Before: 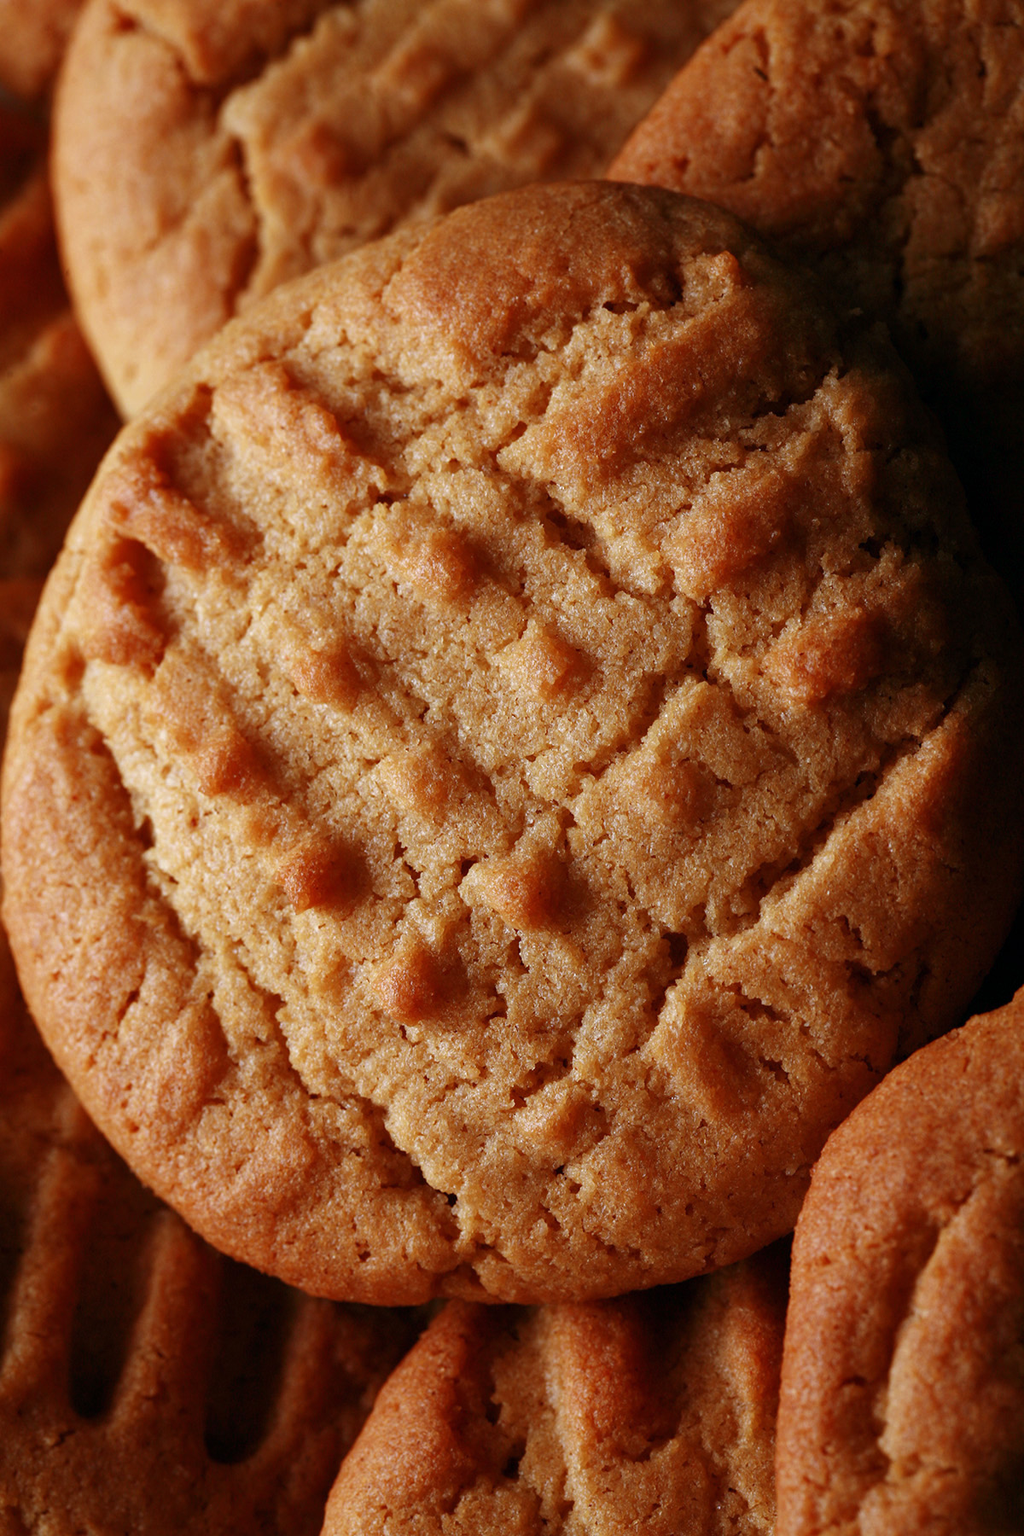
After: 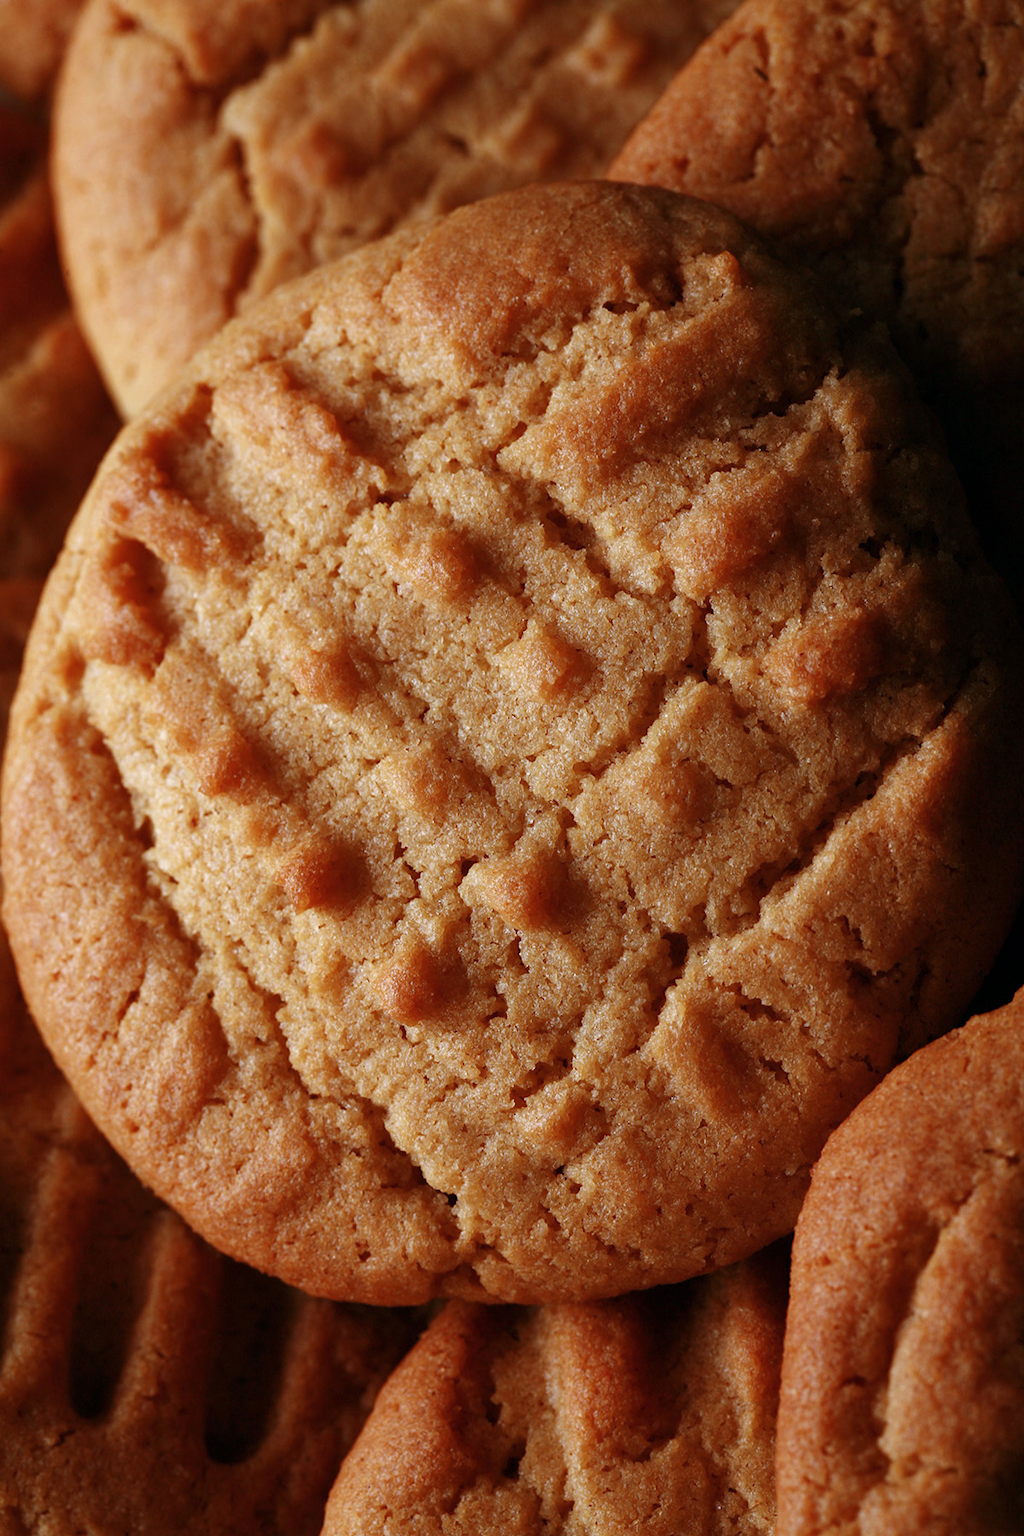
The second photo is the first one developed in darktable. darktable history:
contrast brightness saturation: saturation -0.05
tone equalizer: on, module defaults
